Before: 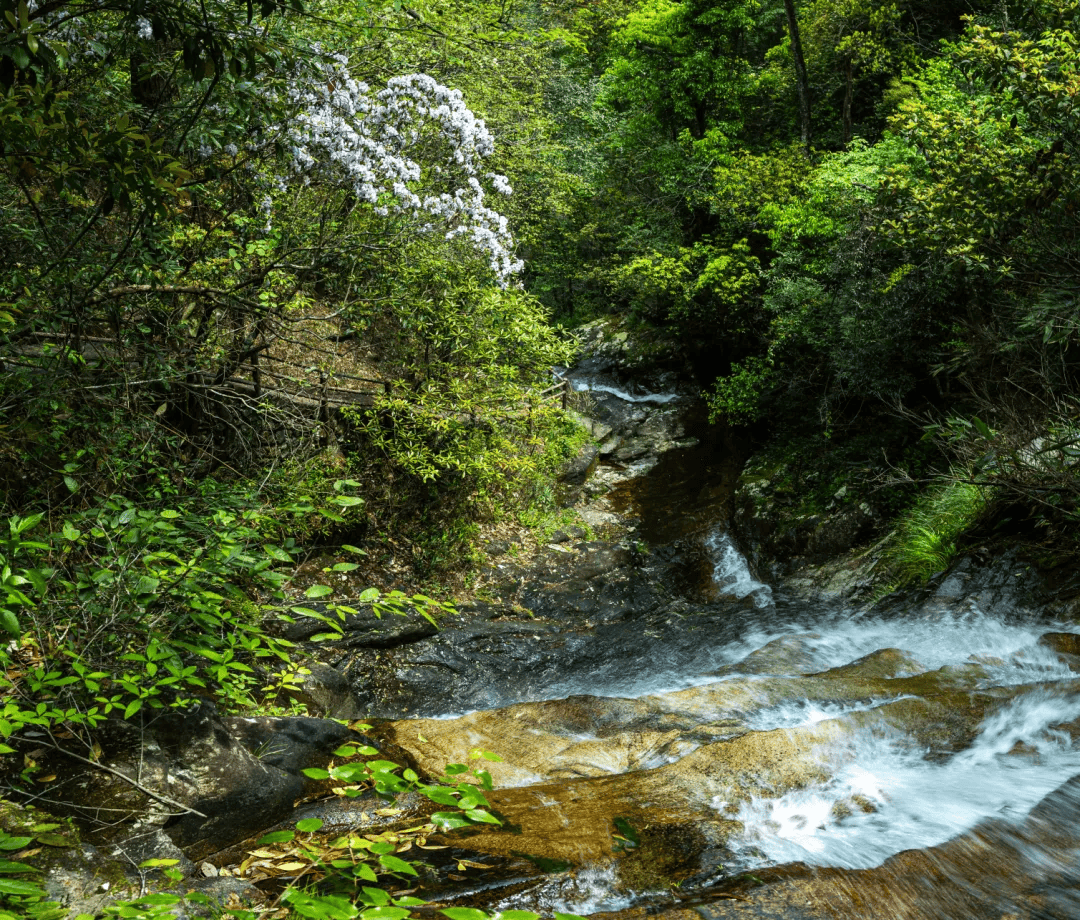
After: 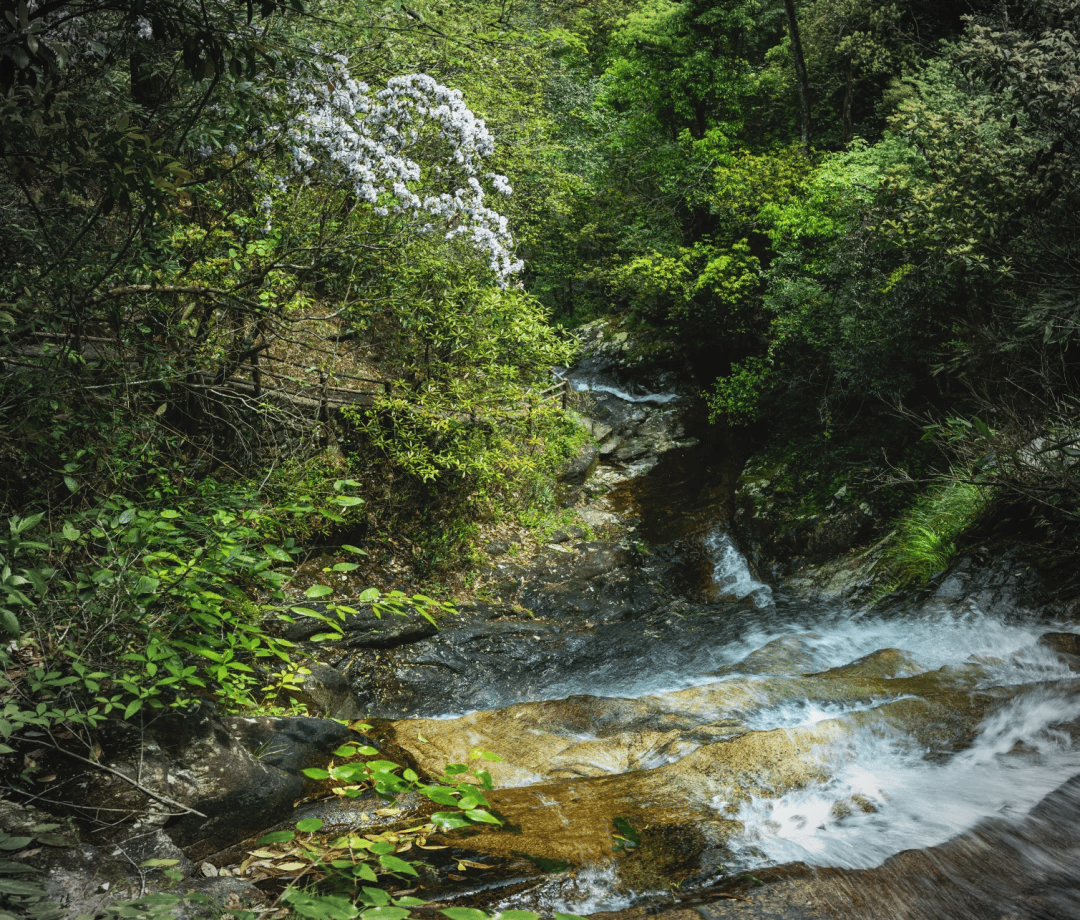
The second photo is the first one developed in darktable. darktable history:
contrast brightness saturation: contrast -0.099, saturation -0.096
vignetting: fall-off start 73.1%, brightness -0.441, saturation -0.691
